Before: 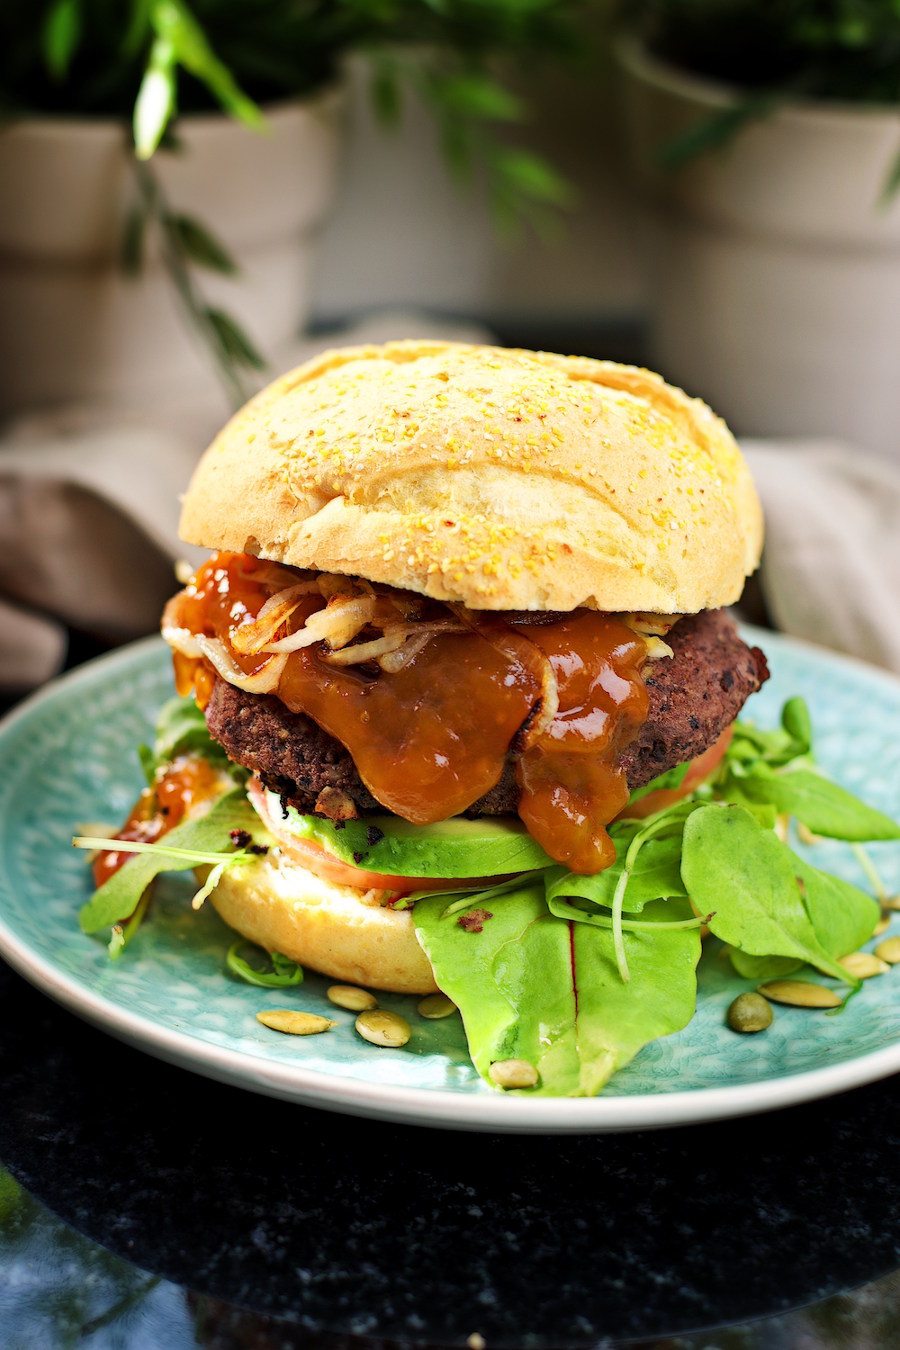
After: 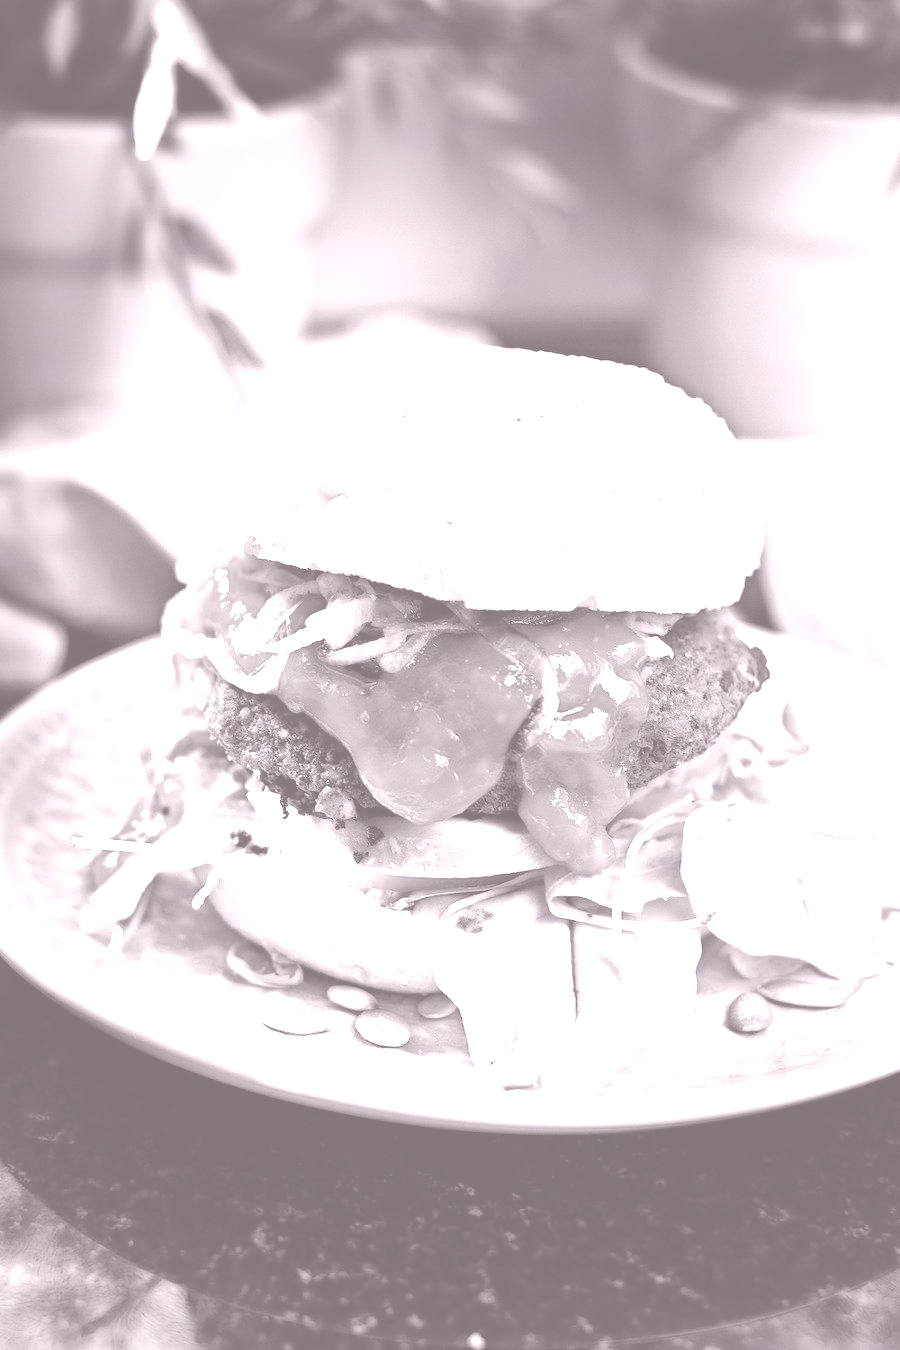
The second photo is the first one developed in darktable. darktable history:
white balance: red 0.974, blue 1.044
colorize: hue 25.2°, saturation 83%, source mix 82%, lightness 79%, version 1
